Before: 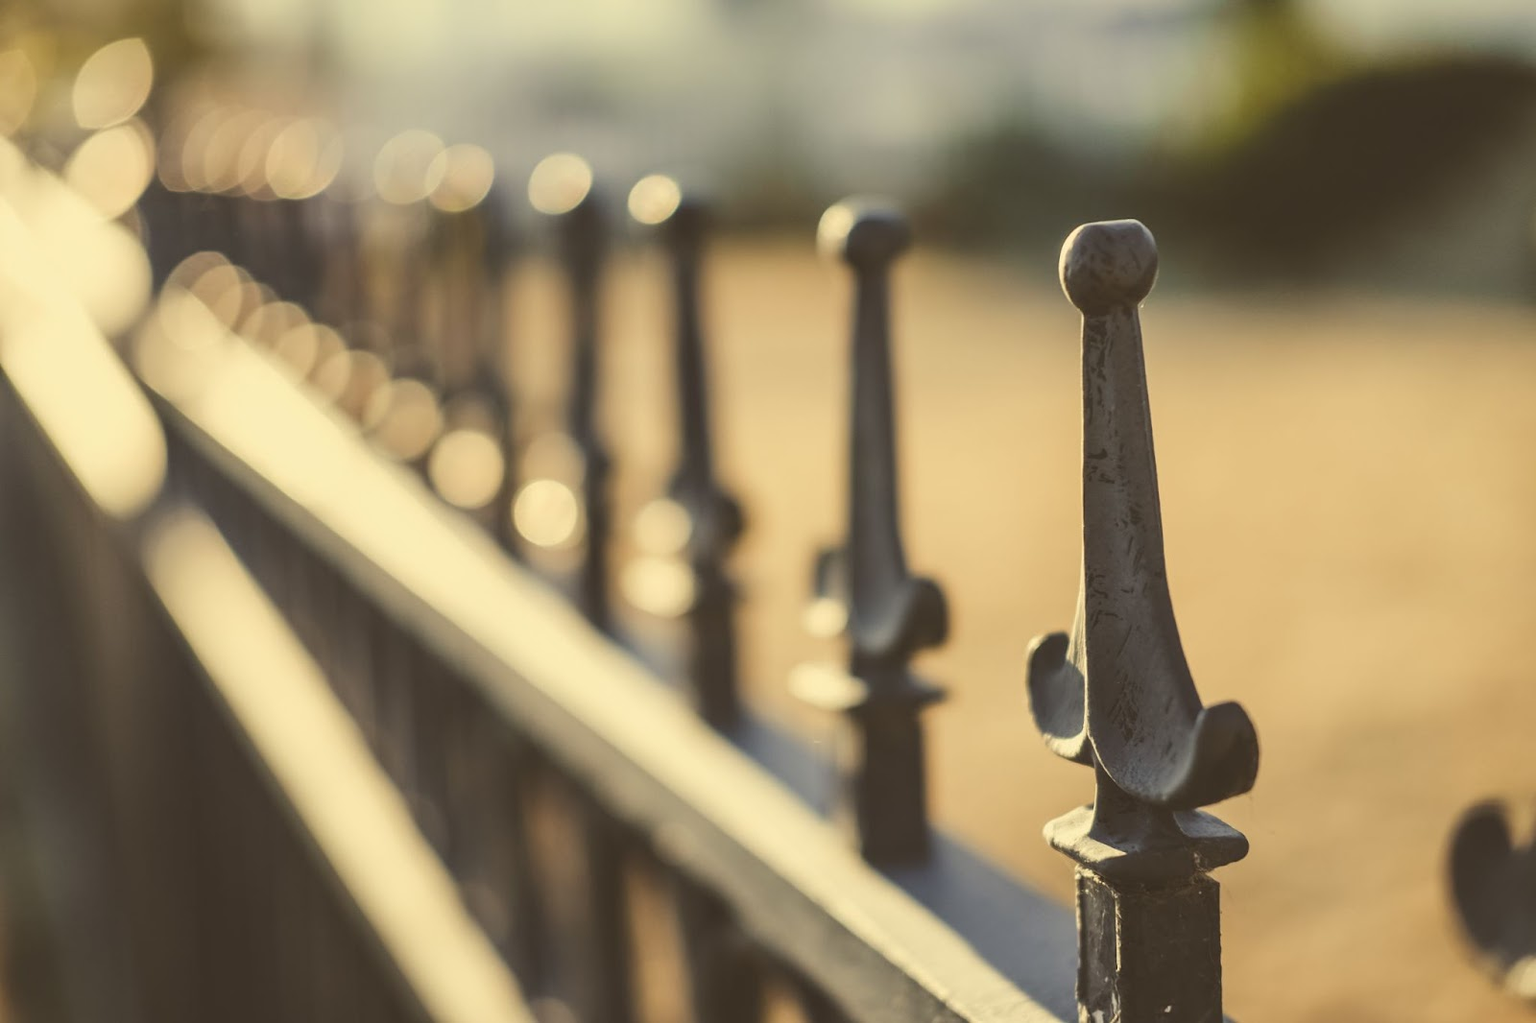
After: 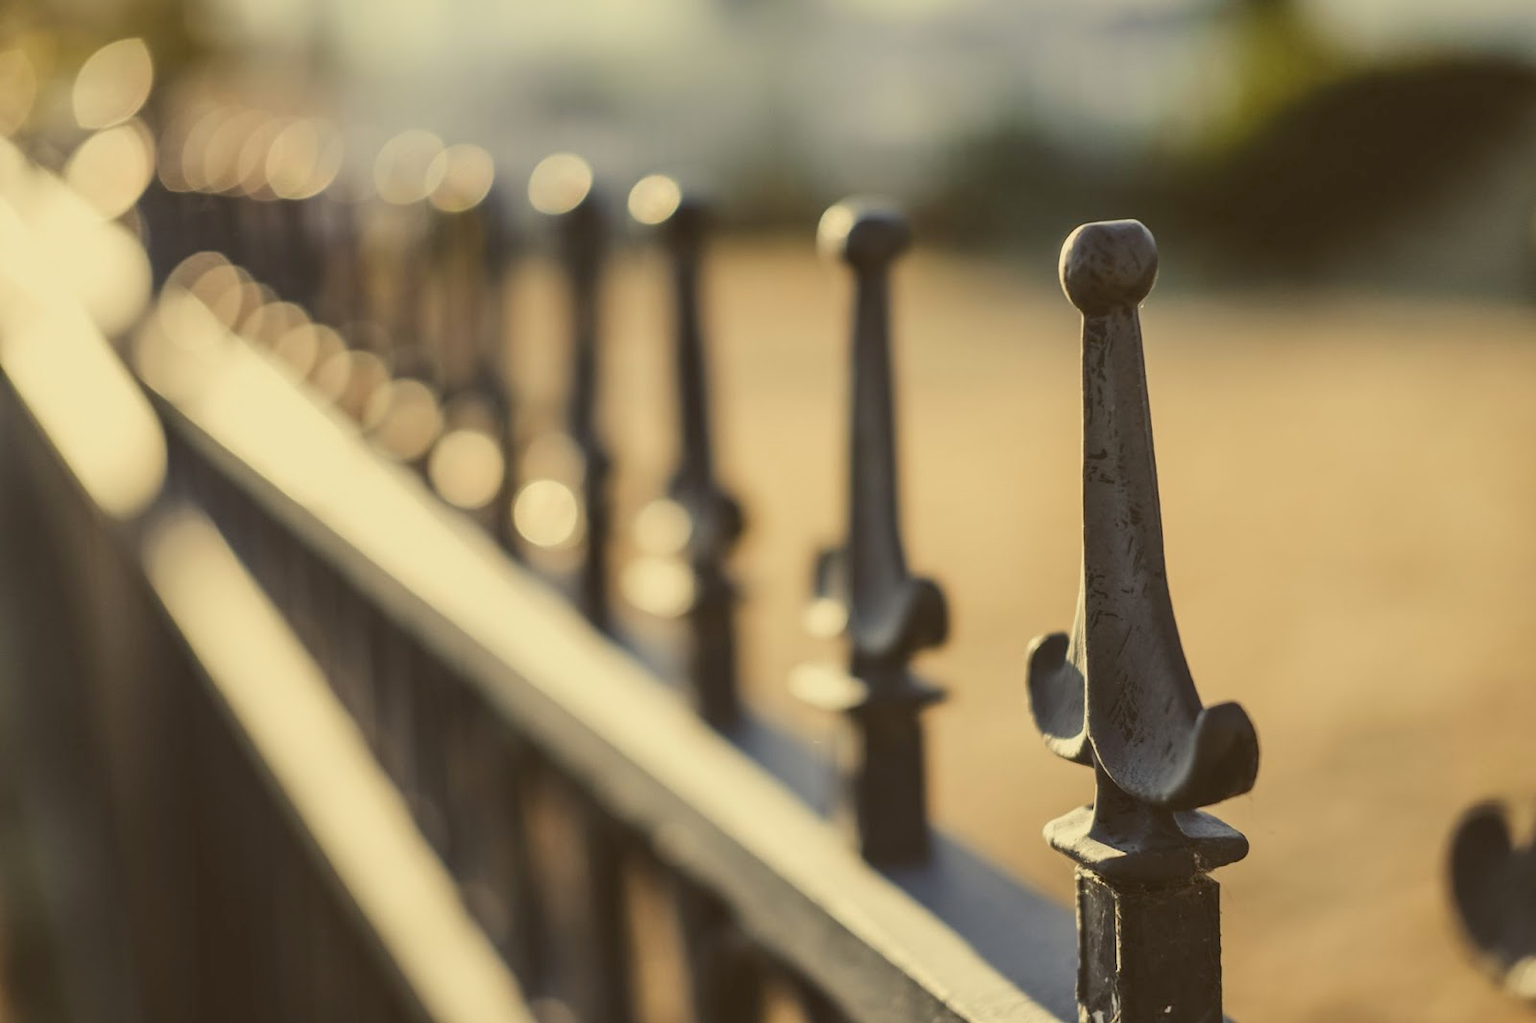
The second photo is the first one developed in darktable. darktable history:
exposure: black level correction 0.009, exposure -0.159 EV, compensate highlight preservation false
